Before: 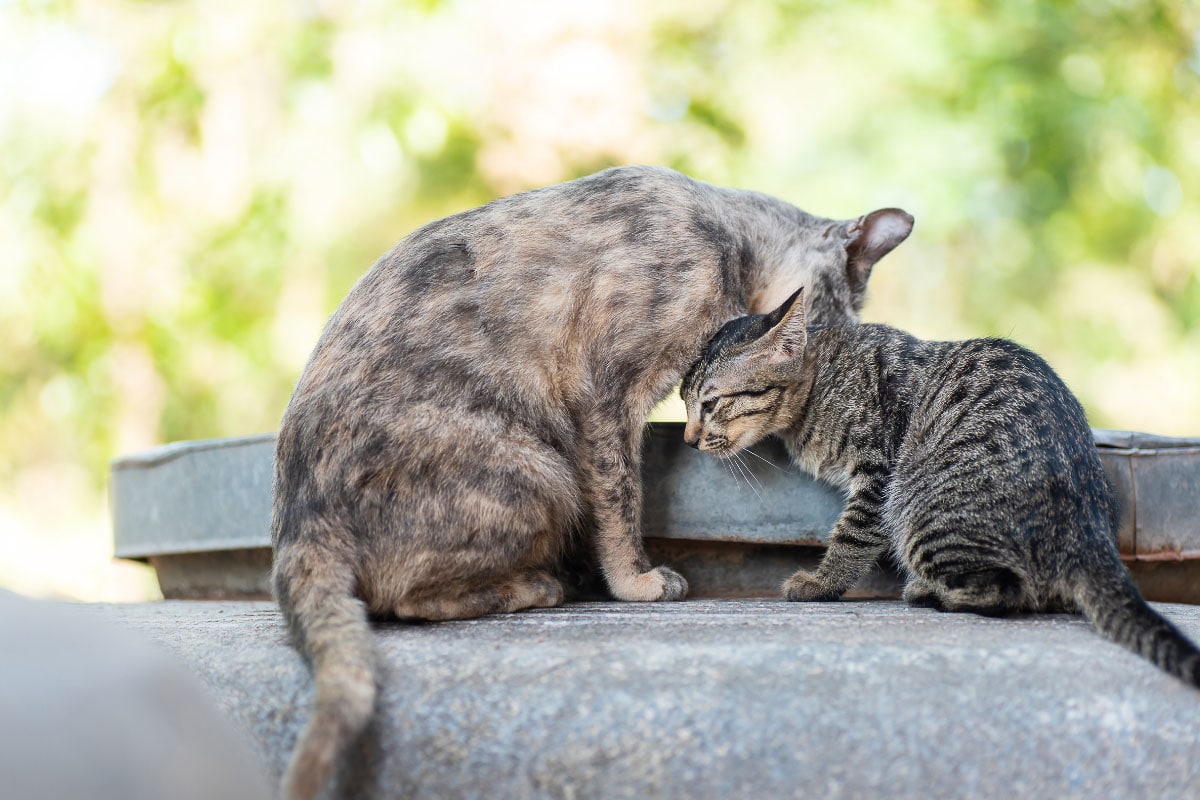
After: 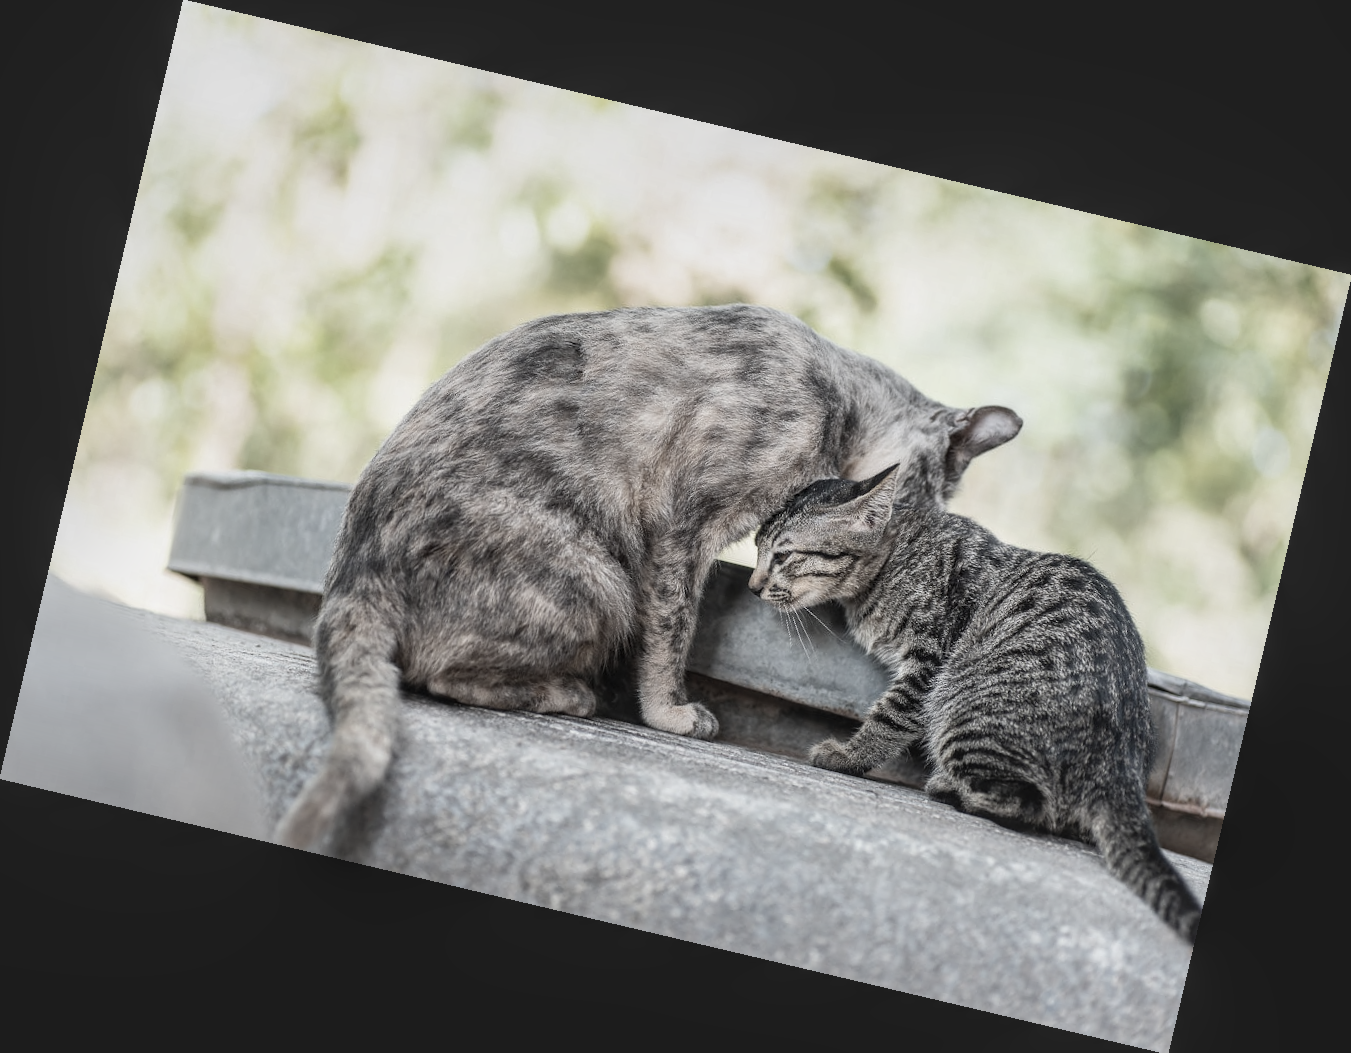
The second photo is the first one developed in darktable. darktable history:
contrast brightness saturation: contrast -0.19, saturation 0.19
rotate and perspective: rotation 13.27°, automatic cropping off
exposure: black level correction 0, compensate exposure bias true, compensate highlight preservation false
color correction: saturation 0.3
local contrast: highlights 59%, detail 145%
